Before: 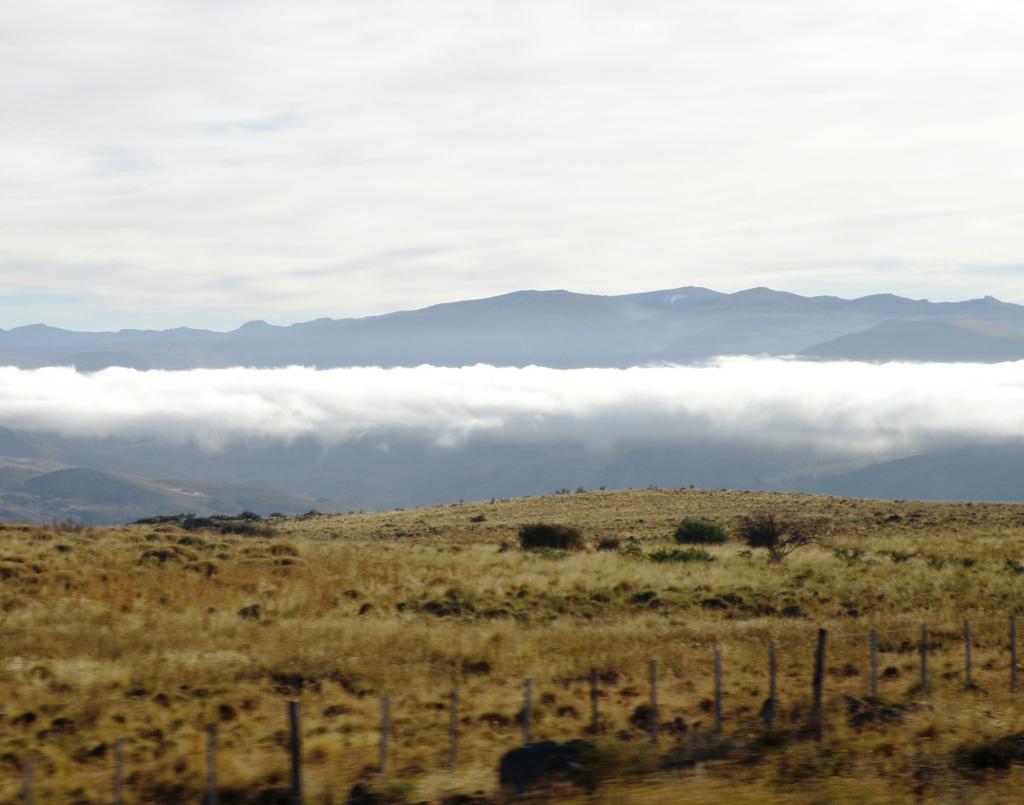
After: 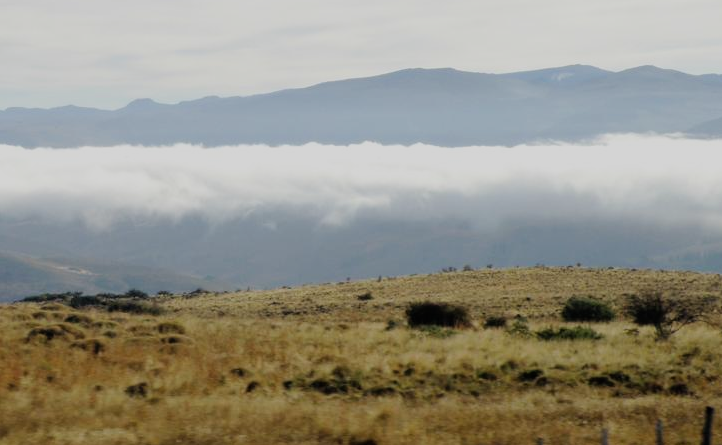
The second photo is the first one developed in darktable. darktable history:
crop: left 11.123%, top 27.61%, right 18.3%, bottom 17.034%
filmic rgb: black relative exposure -7.65 EV, white relative exposure 4.56 EV, hardness 3.61
